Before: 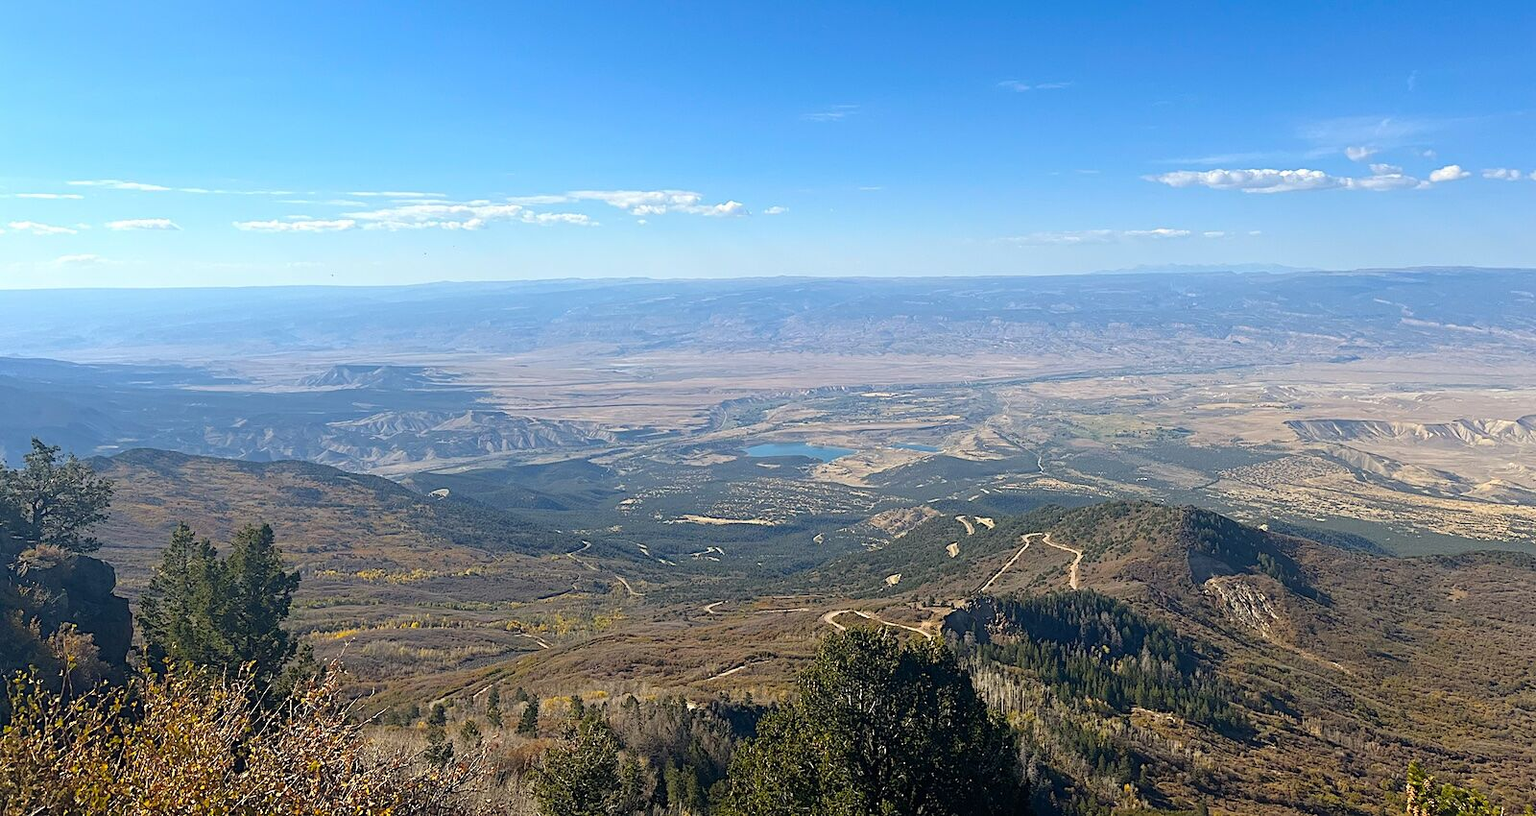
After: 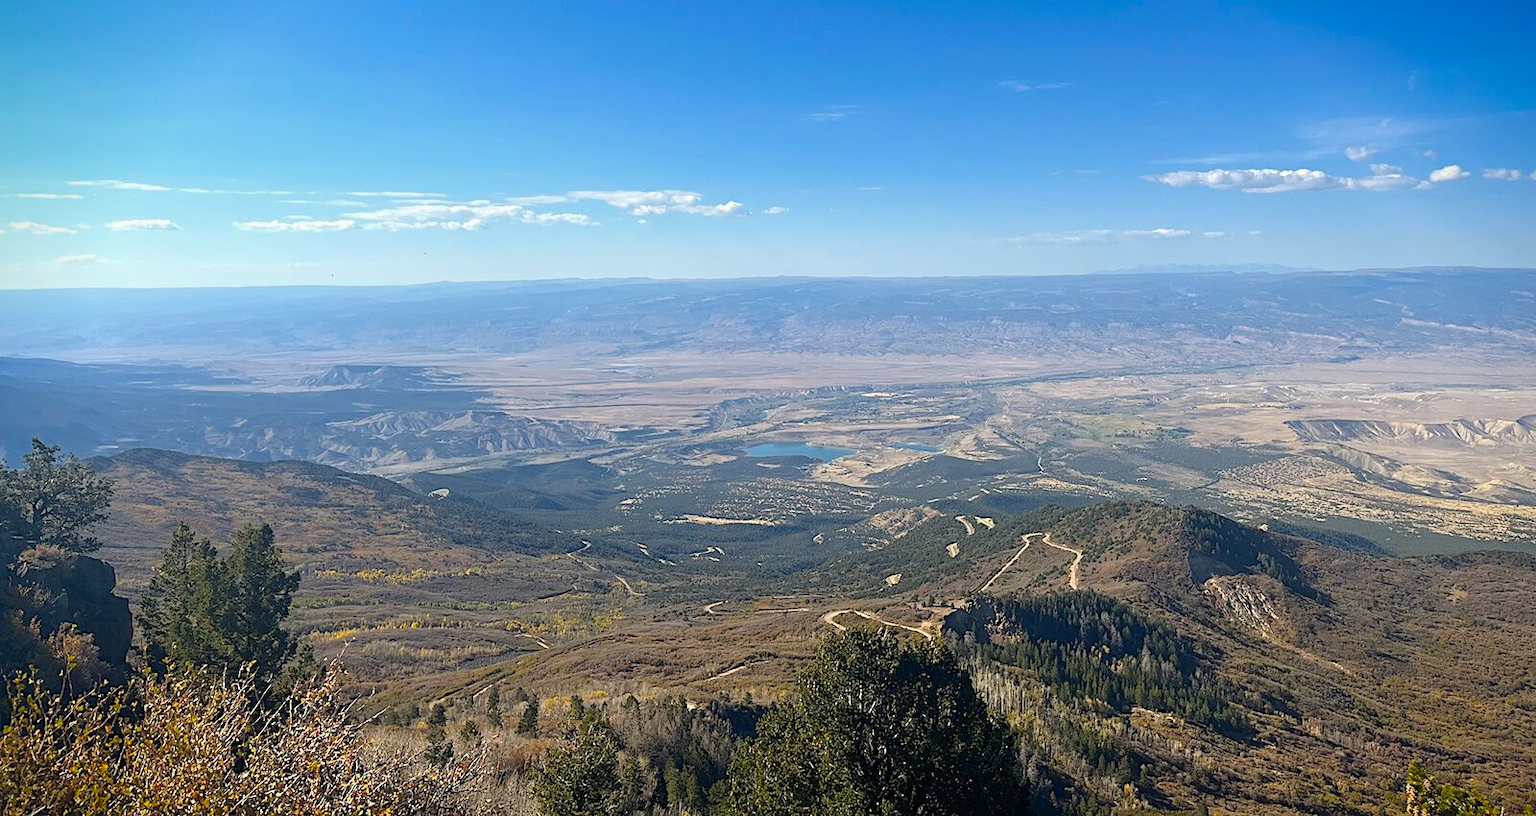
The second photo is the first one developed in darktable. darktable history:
vignetting: fall-off start 88.53%, fall-off radius 44.2%, saturation 0.376, width/height ratio 1.161
color zones: curves: ch0 [(0, 0.465) (0.092, 0.596) (0.289, 0.464) (0.429, 0.453) (0.571, 0.464) (0.714, 0.455) (0.857, 0.462) (1, 0.465)]
tone equalizer: on, module defaults
